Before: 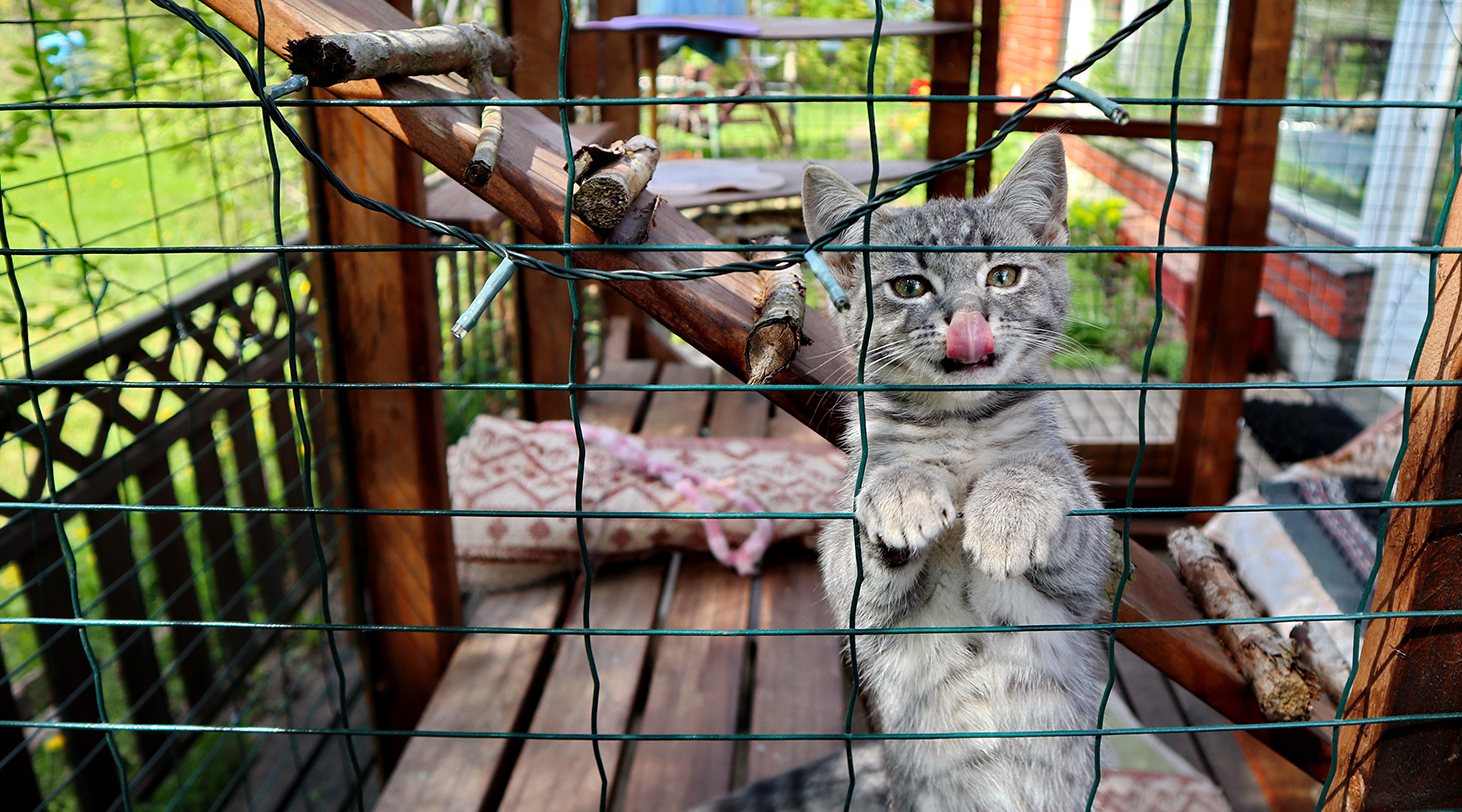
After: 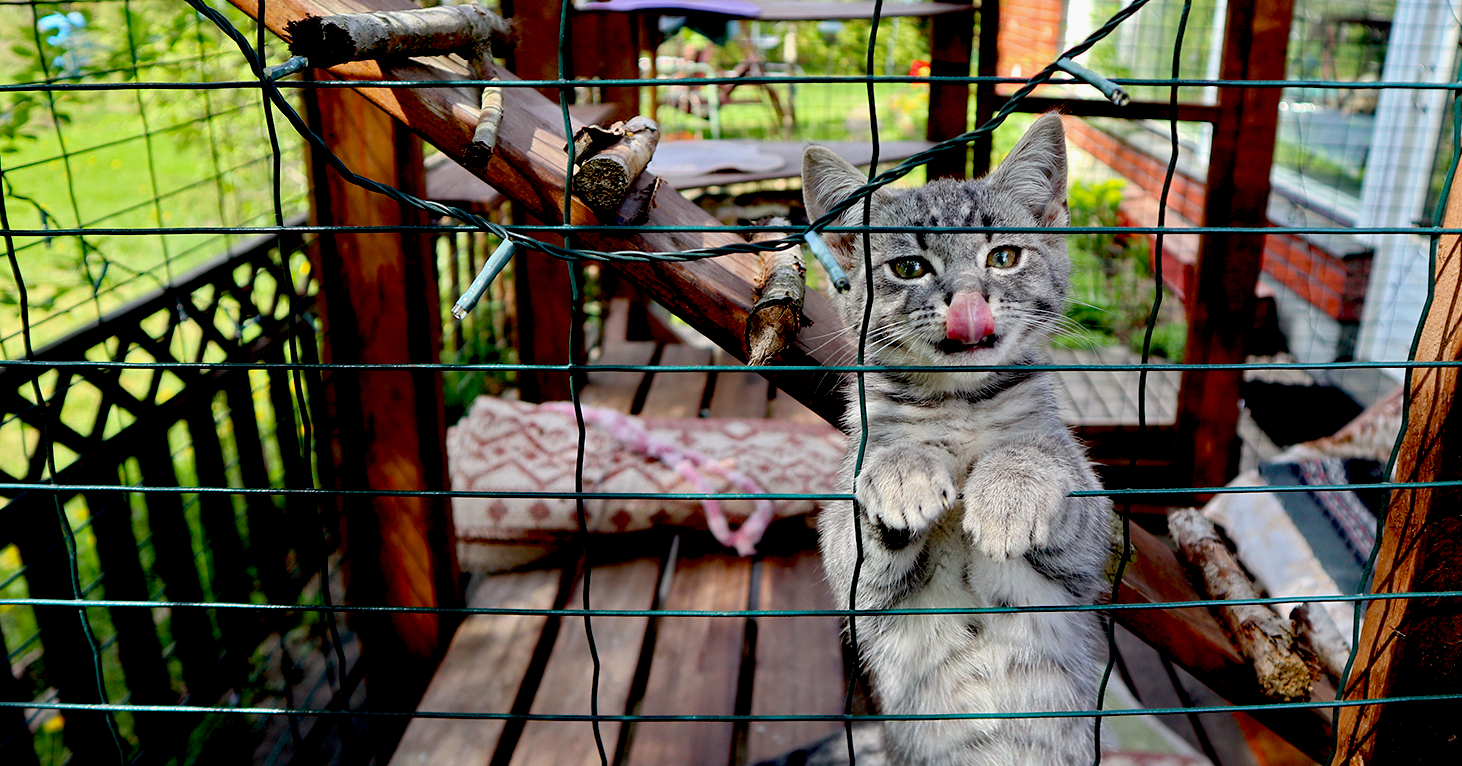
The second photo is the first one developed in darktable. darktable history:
crop and rotate: top 2.374%, bottom 3.192%
exposure: black level correction 0.028, exposure -0.074 EV, compensate exposure bias true, compensate highlight preservation false
